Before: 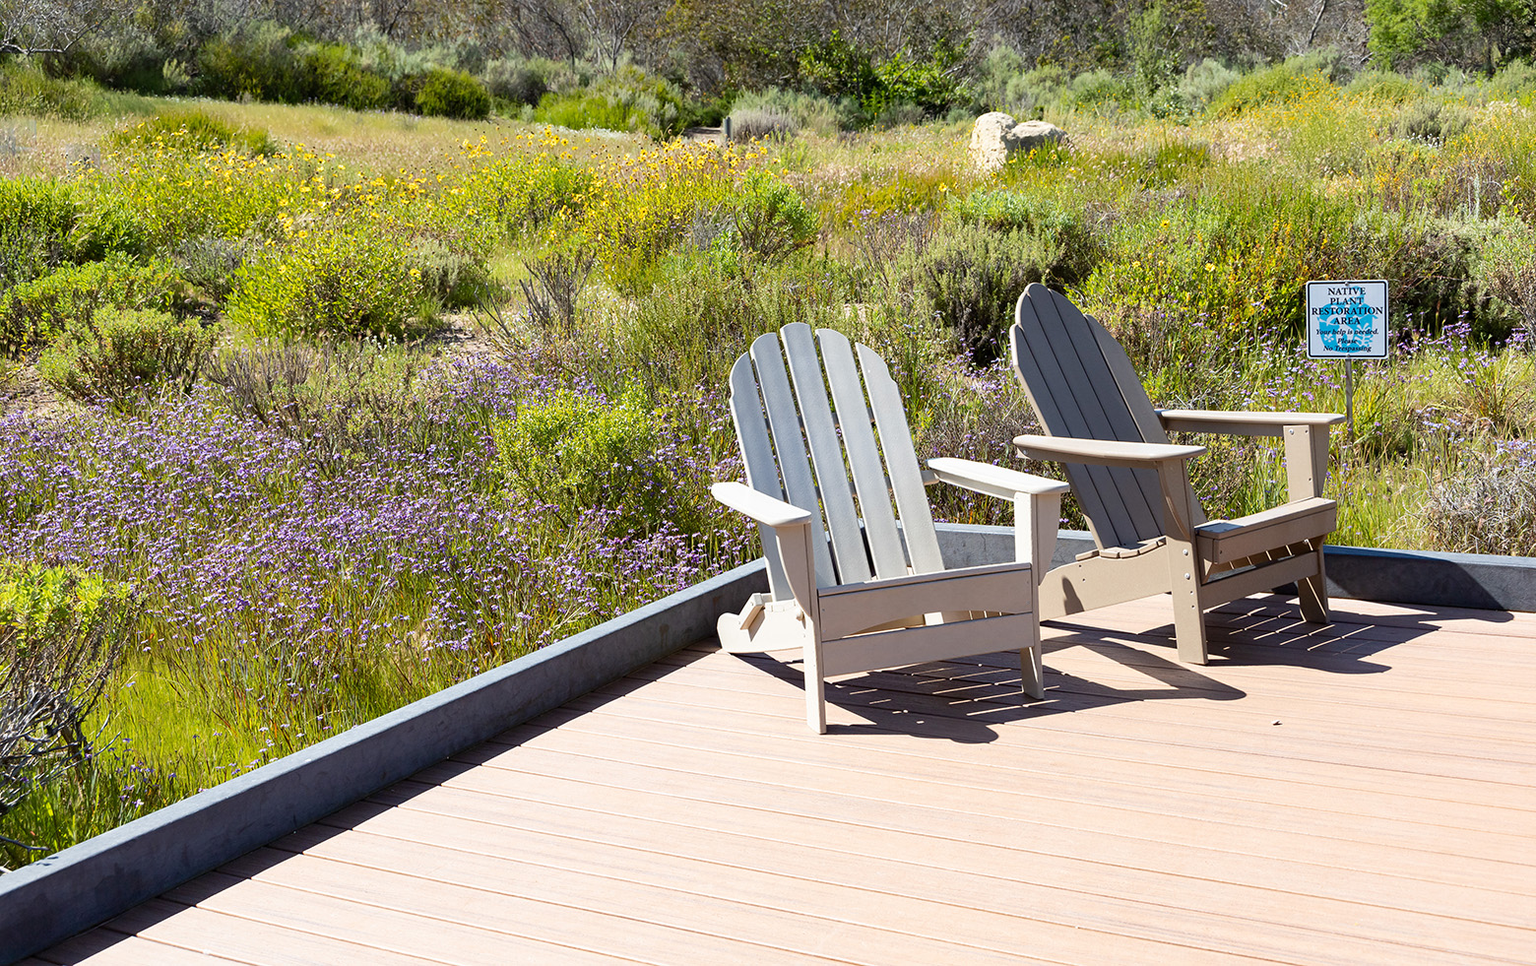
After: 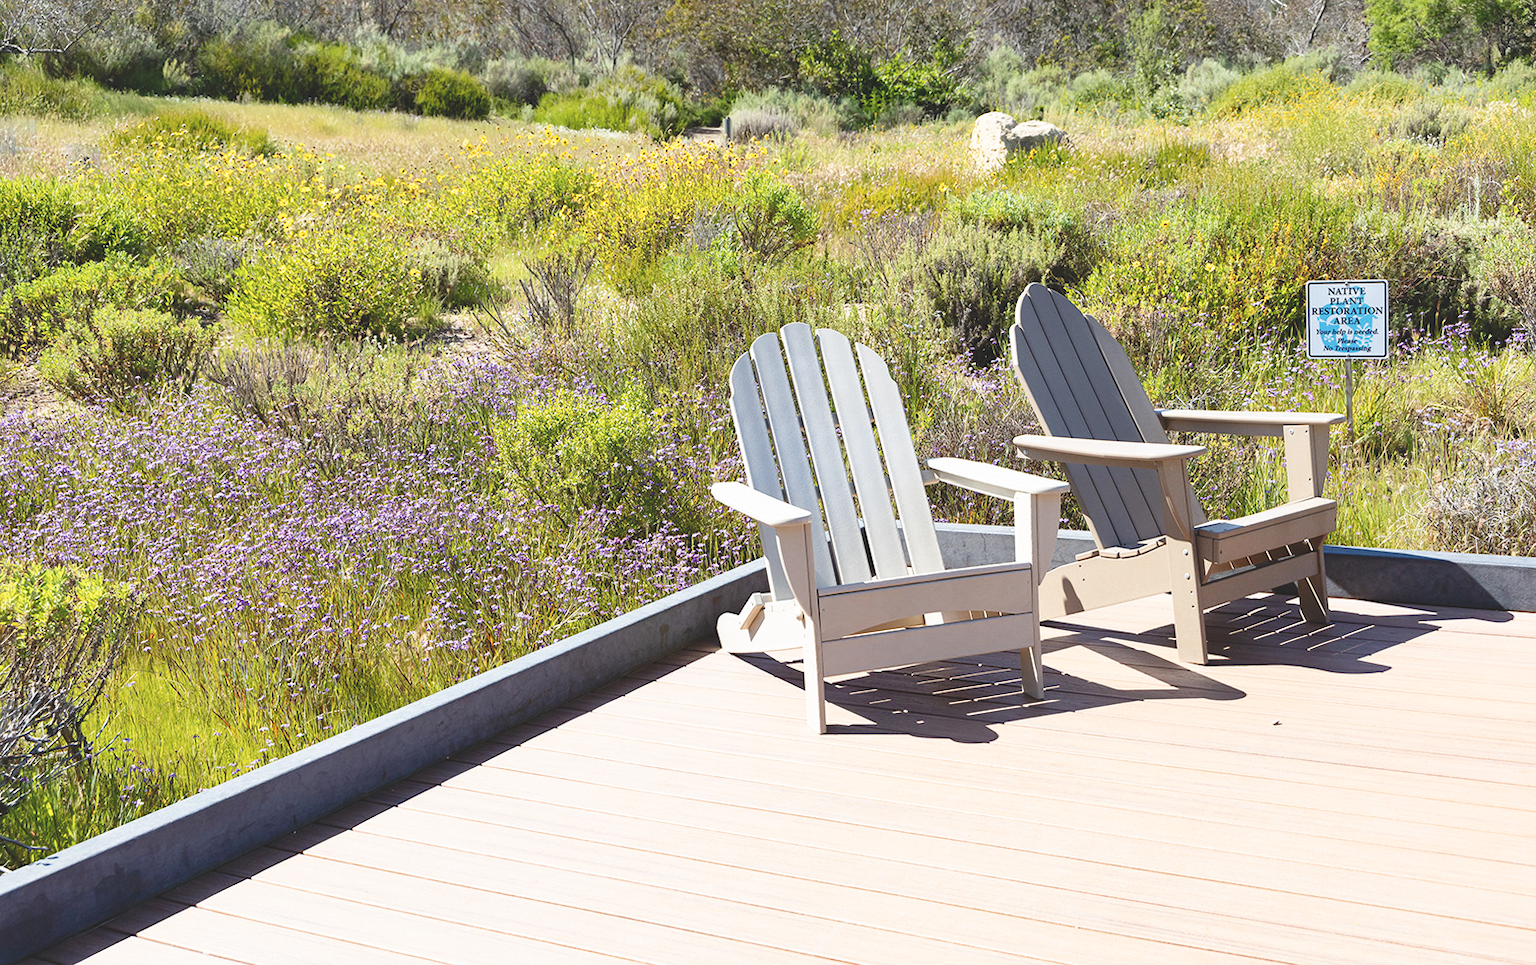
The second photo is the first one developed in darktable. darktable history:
exposure: black level correction -0.015, compensate highlight preservation false
shadows and highlights: shadows 4.1, highlights -17.6, soften with gaussian
white balance: emerald 1
tone curve: curves: ch0 [(0, 0) (0.003, 0.023) (0.011, 0.025) (0.025, 0.029) (0.044, 0.047) (0.069, 0.079) (0.1, 0.113) (0.136, 0.152) (0.177, 0.199) (0.224, 0.26) (0.277, 0.333) (0.335, 0.404) (0.399, 0.48) (0.468, 0.559) (0.543, 0.635) (0.623, 0.713) (0.709, 0.797) (0.801, 0.879) (0.898, 0.953) (1, 1)], preserve colors none
